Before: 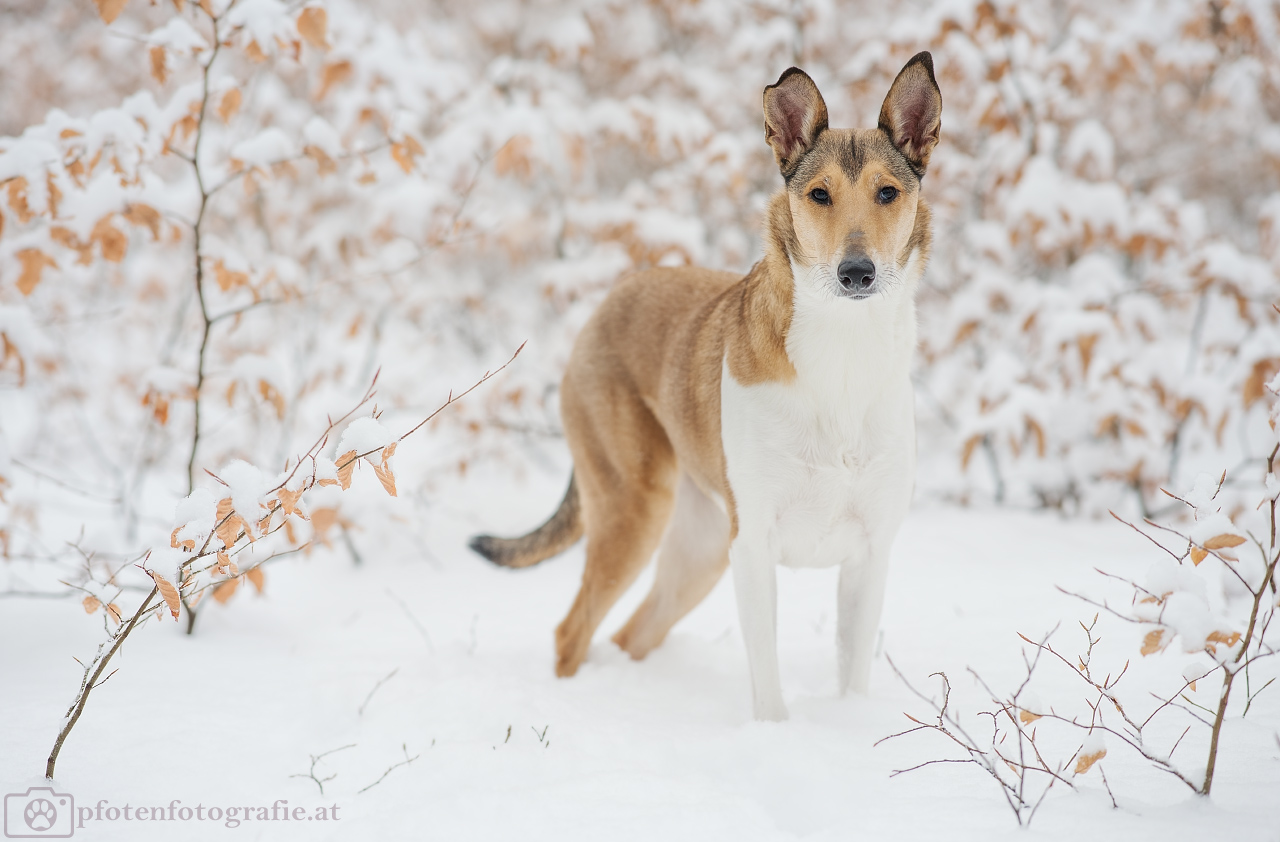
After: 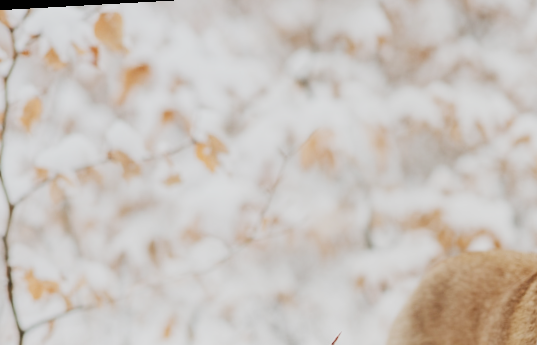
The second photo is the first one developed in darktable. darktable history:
rotate and perspective: rotation -3.18°, automatic cropping off
crop: left 15.452%, top 5.459%, right 43.956%, bottom 56.62%
sigmoid: contrast 1.8, skew -0.2, preserve hue 0%, red attenuation 0.1, red rotation 0.035, green attenuation 0.1, green rotation -0.017, blue attenuation 0.15, blue rotation -0.052, base primaries Rec2020
